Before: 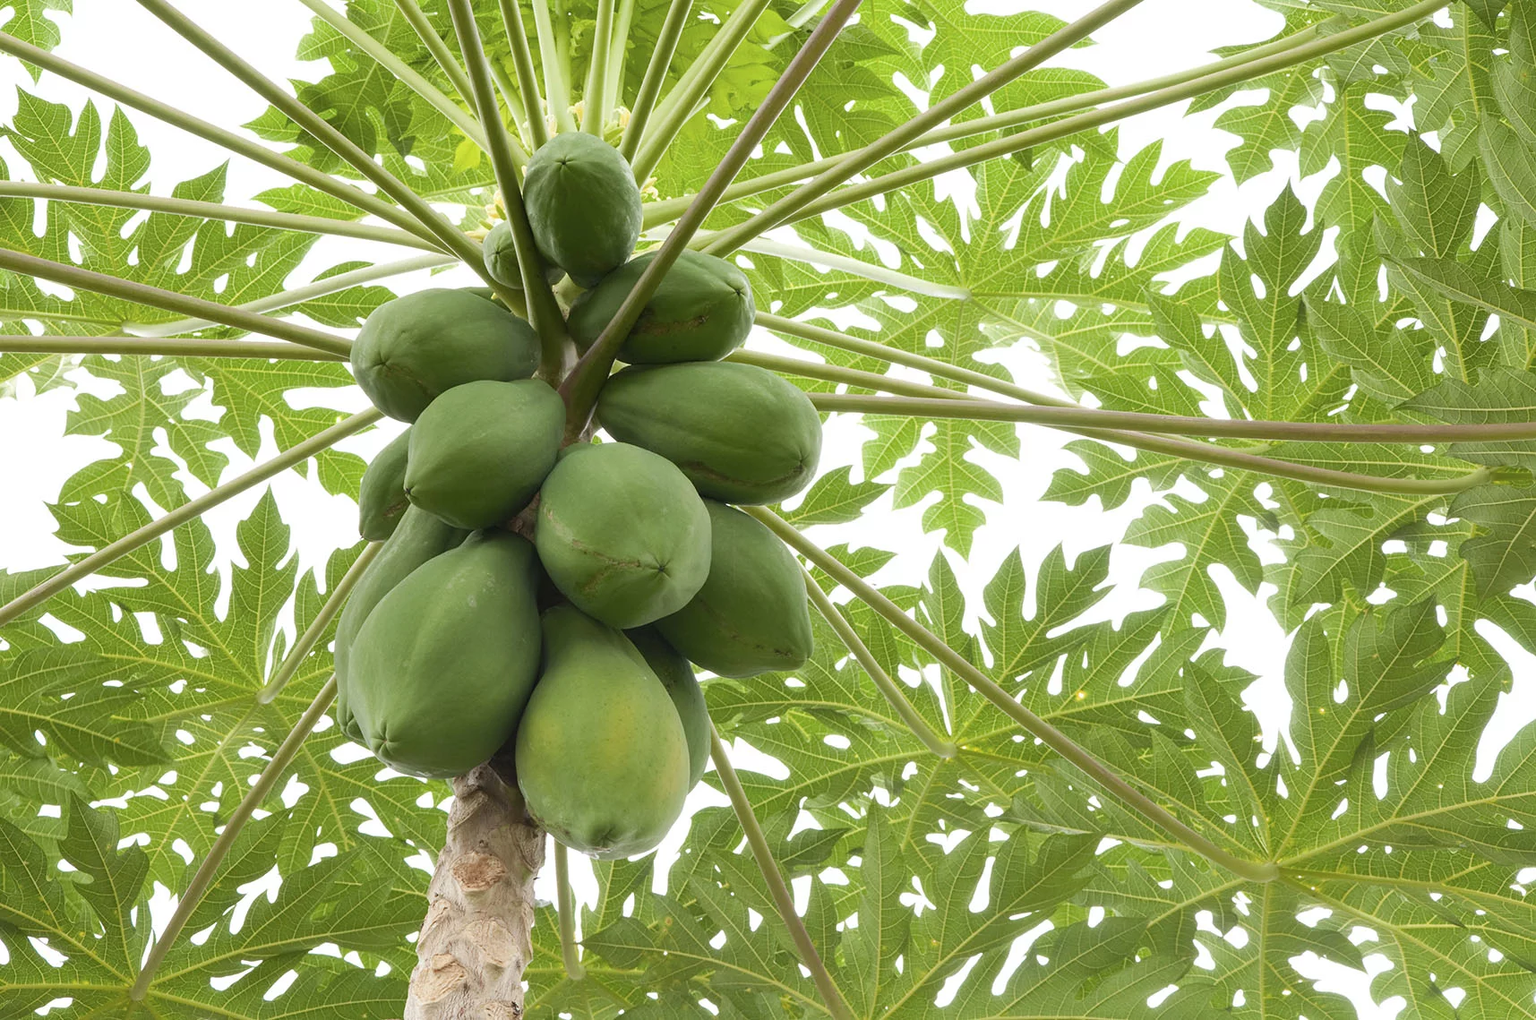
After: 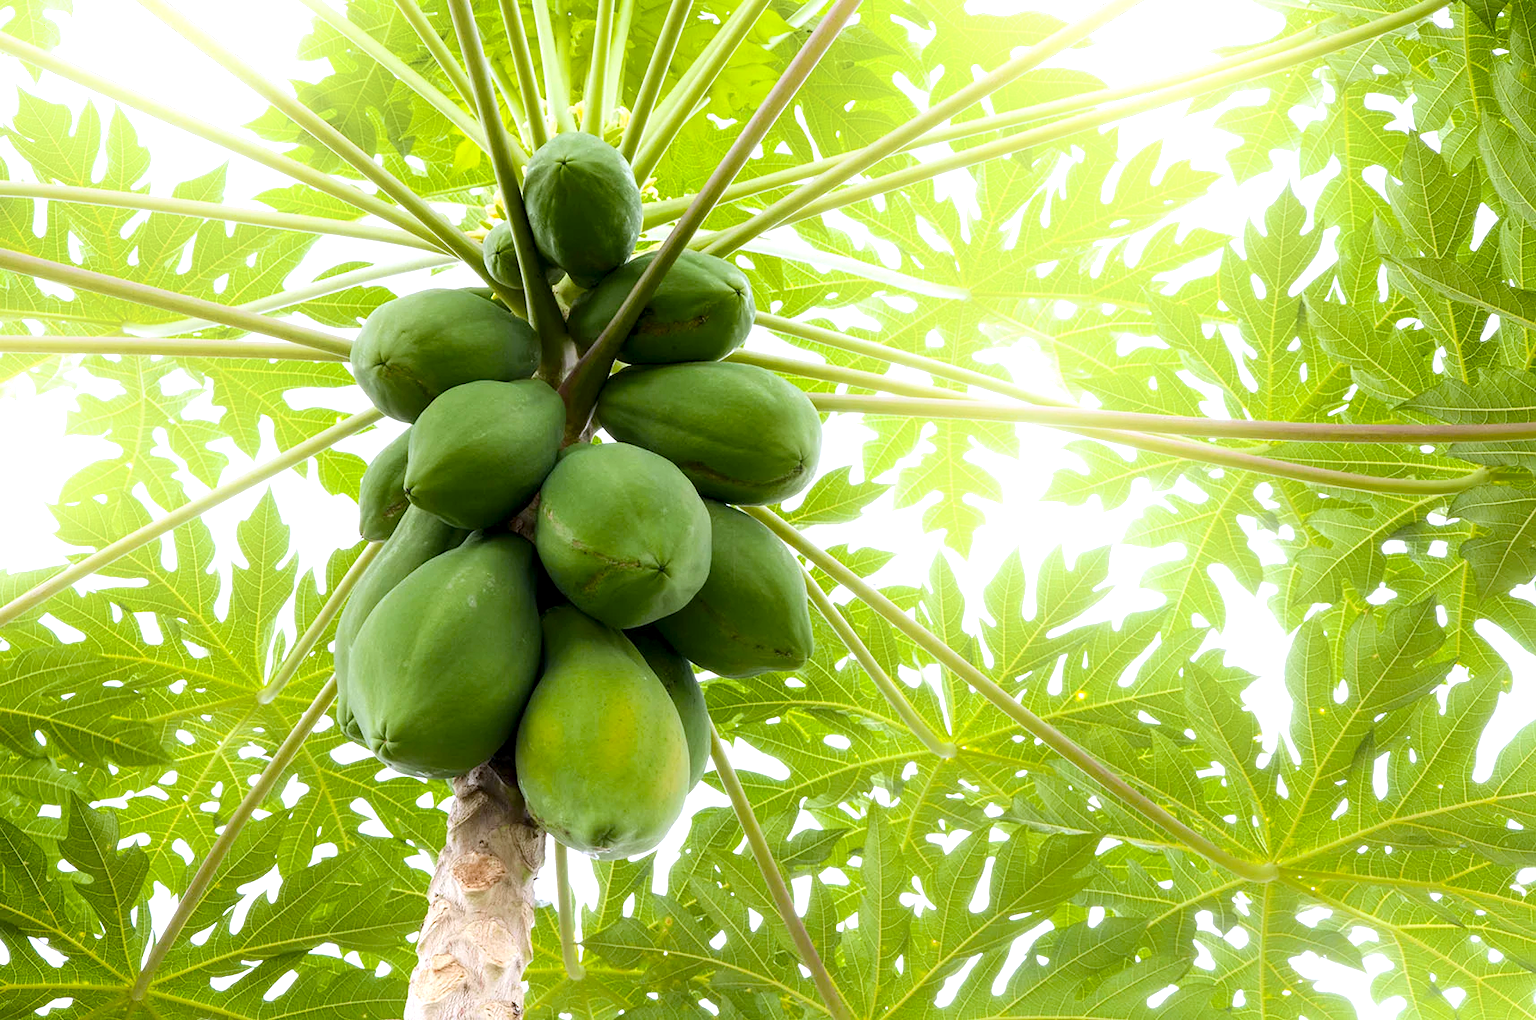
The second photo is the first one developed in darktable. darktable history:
exposure: black level correction 0, exposure 0.2 EV, compensate exposure bias true, compensate highlight preservation false
local contrast: detail 135%, midtone range 0.75
color balance rgb: linear chroma grading › global chroma 15%, perceptual saturation grading › global saturation 30%
shadows and highlights: shadows -90, highlights 90, soften with gaussian
color calibration: illuminant as shot in camera, x 0.358, y 0.373, temperature 4628.91 K
